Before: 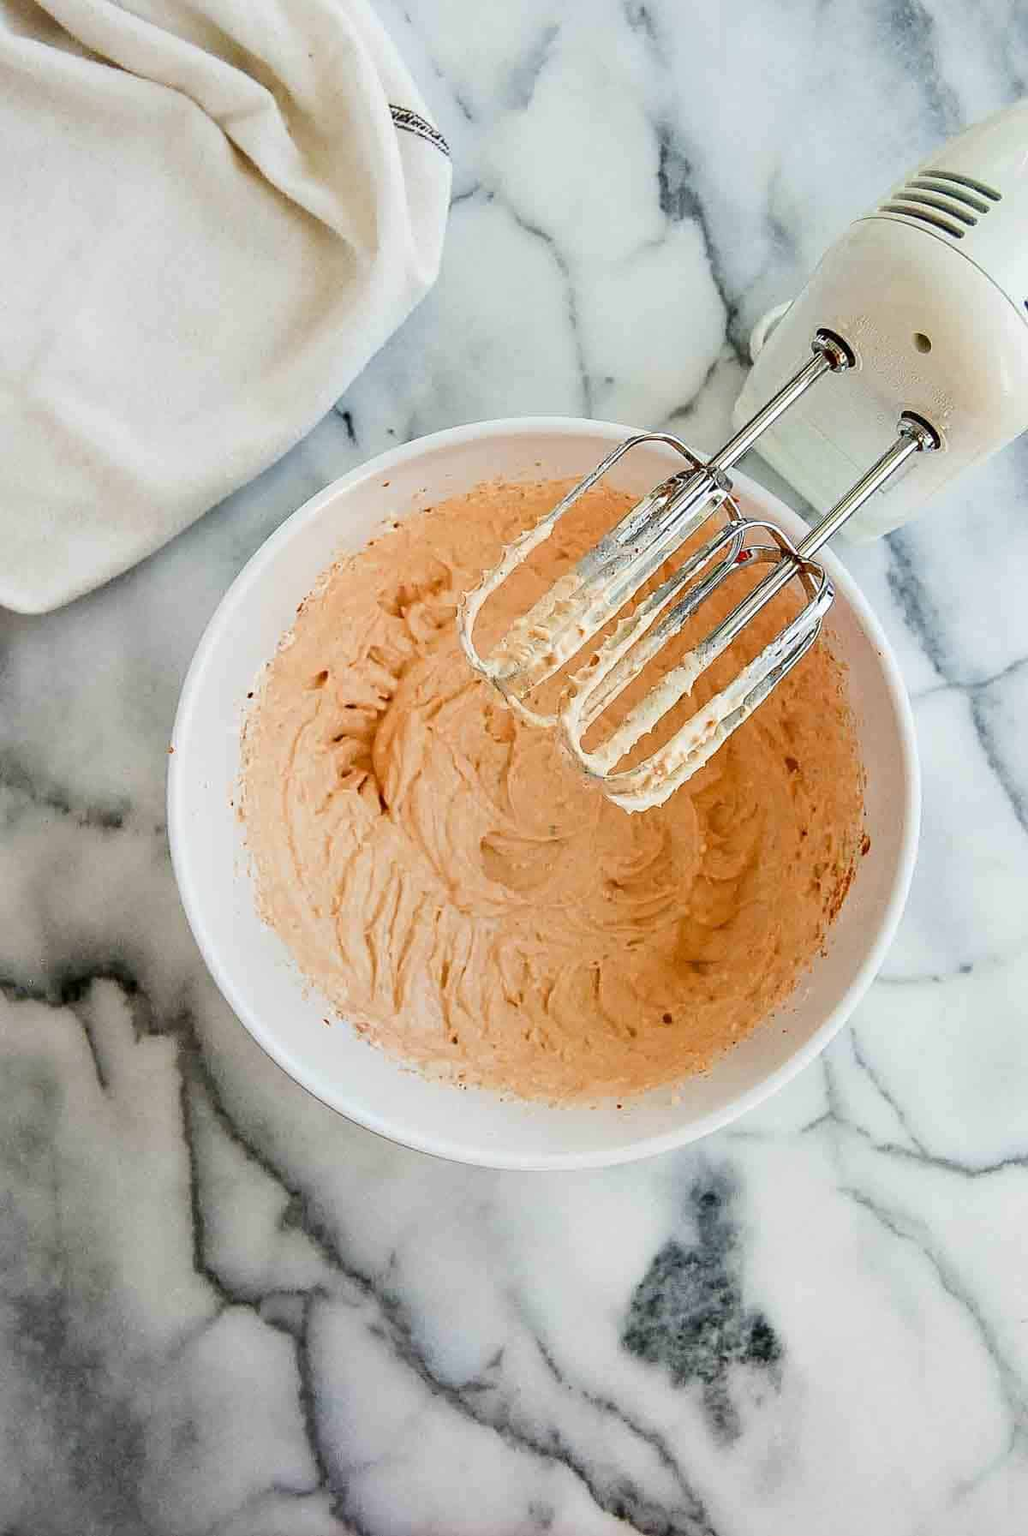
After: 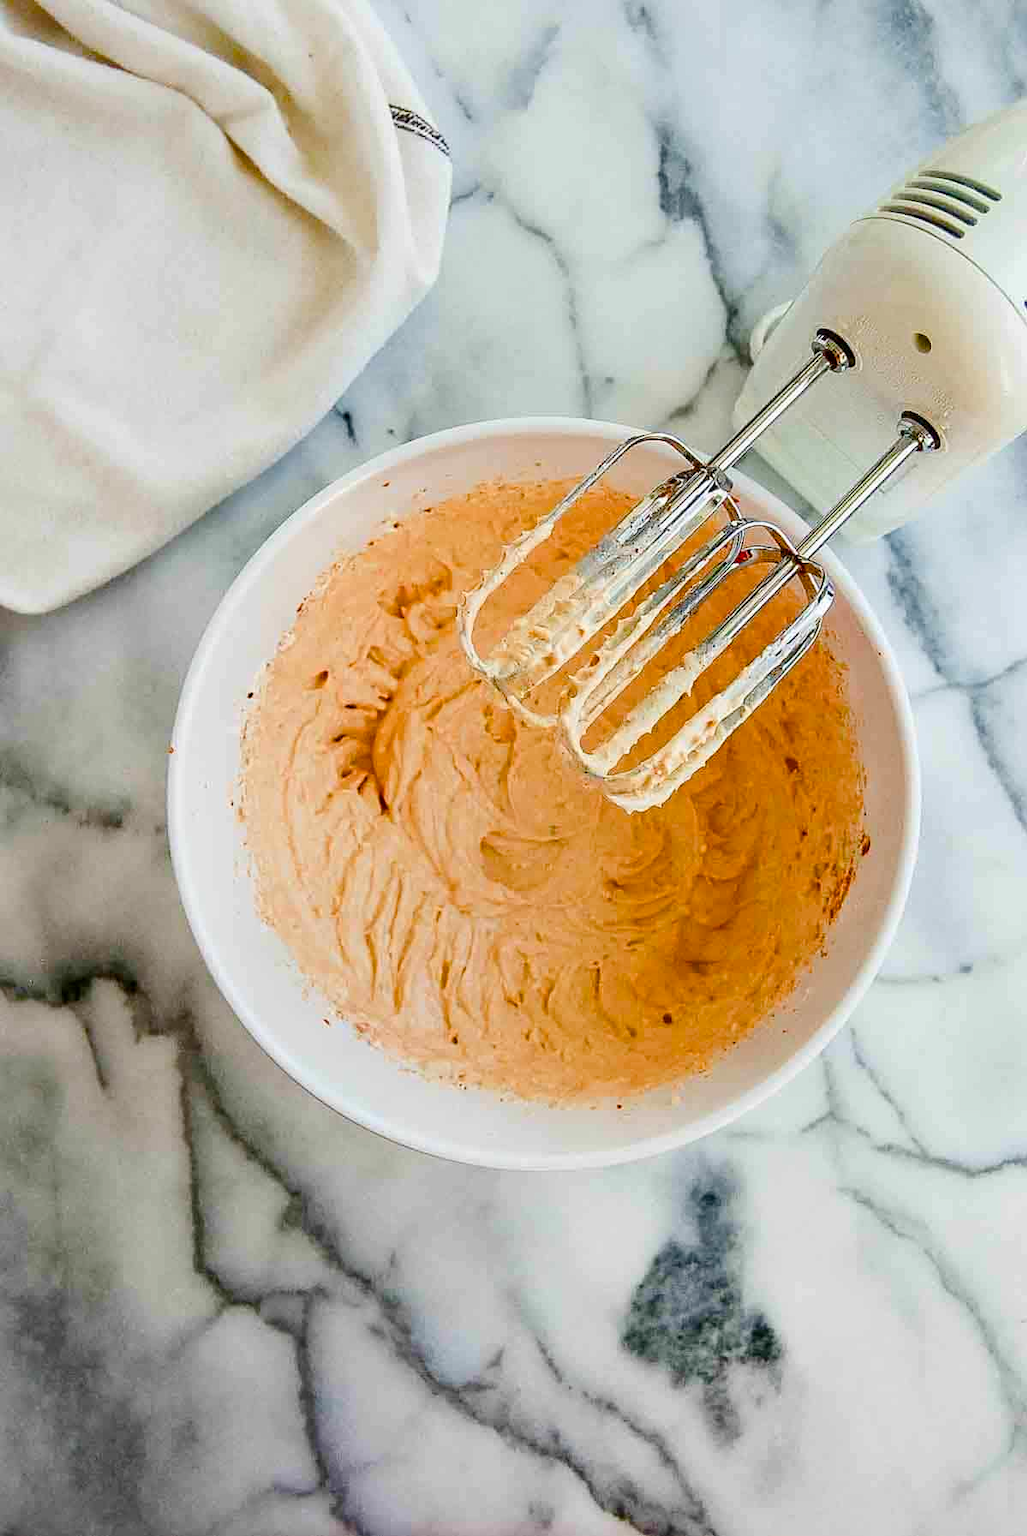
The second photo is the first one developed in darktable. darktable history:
color balance rgb: power › hue 60.46°, perceptual saturation grading › global saturation 20%, perceptual saturation grading › highlights -14.129%, perceptual saturation grading › shadows 50.128%, global vibrance 20%
color correction: highlights b* -0.007
